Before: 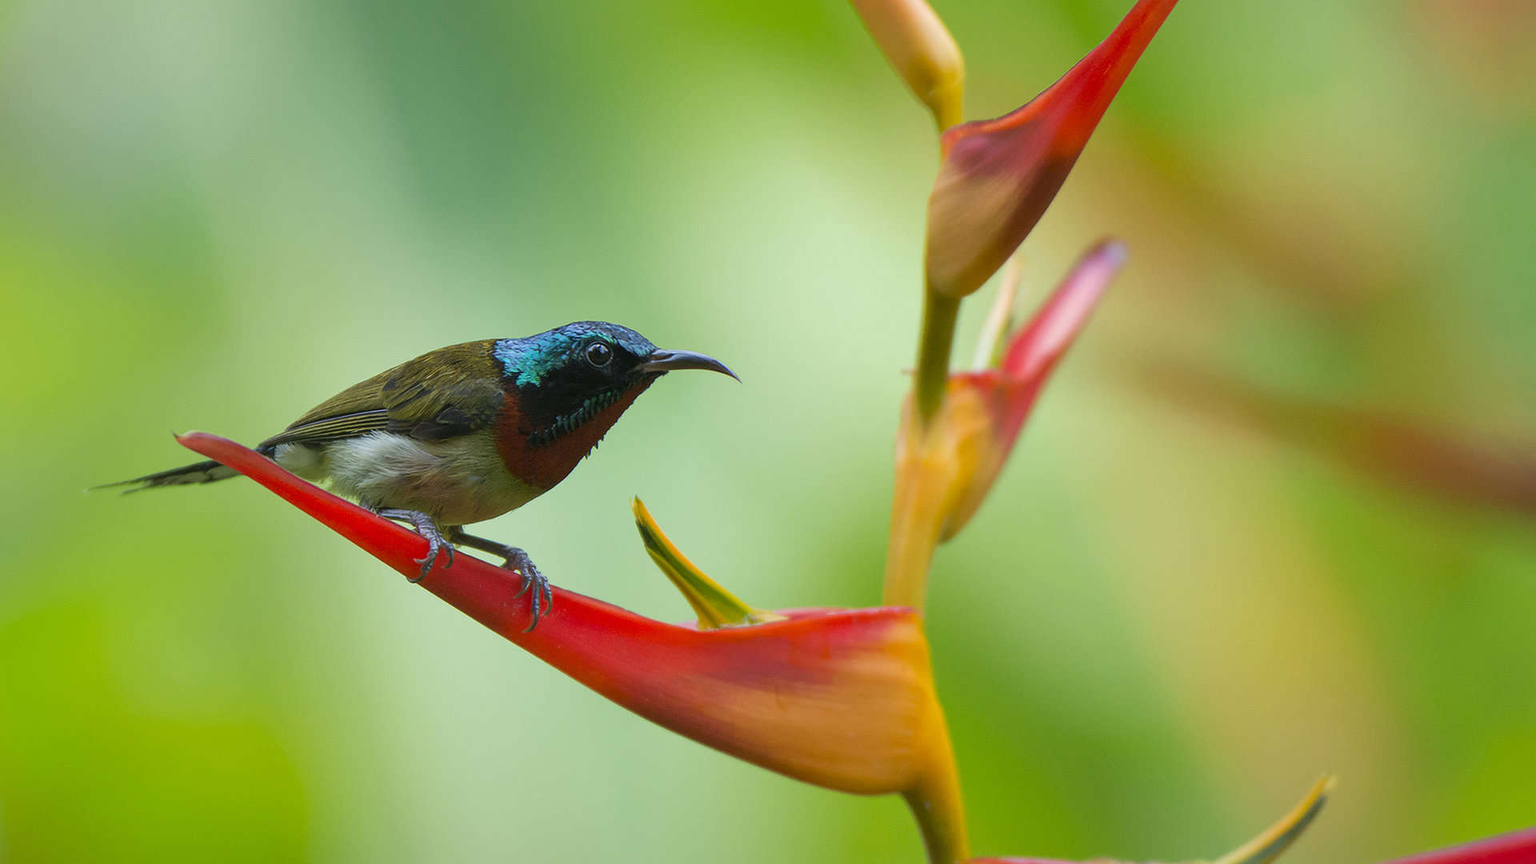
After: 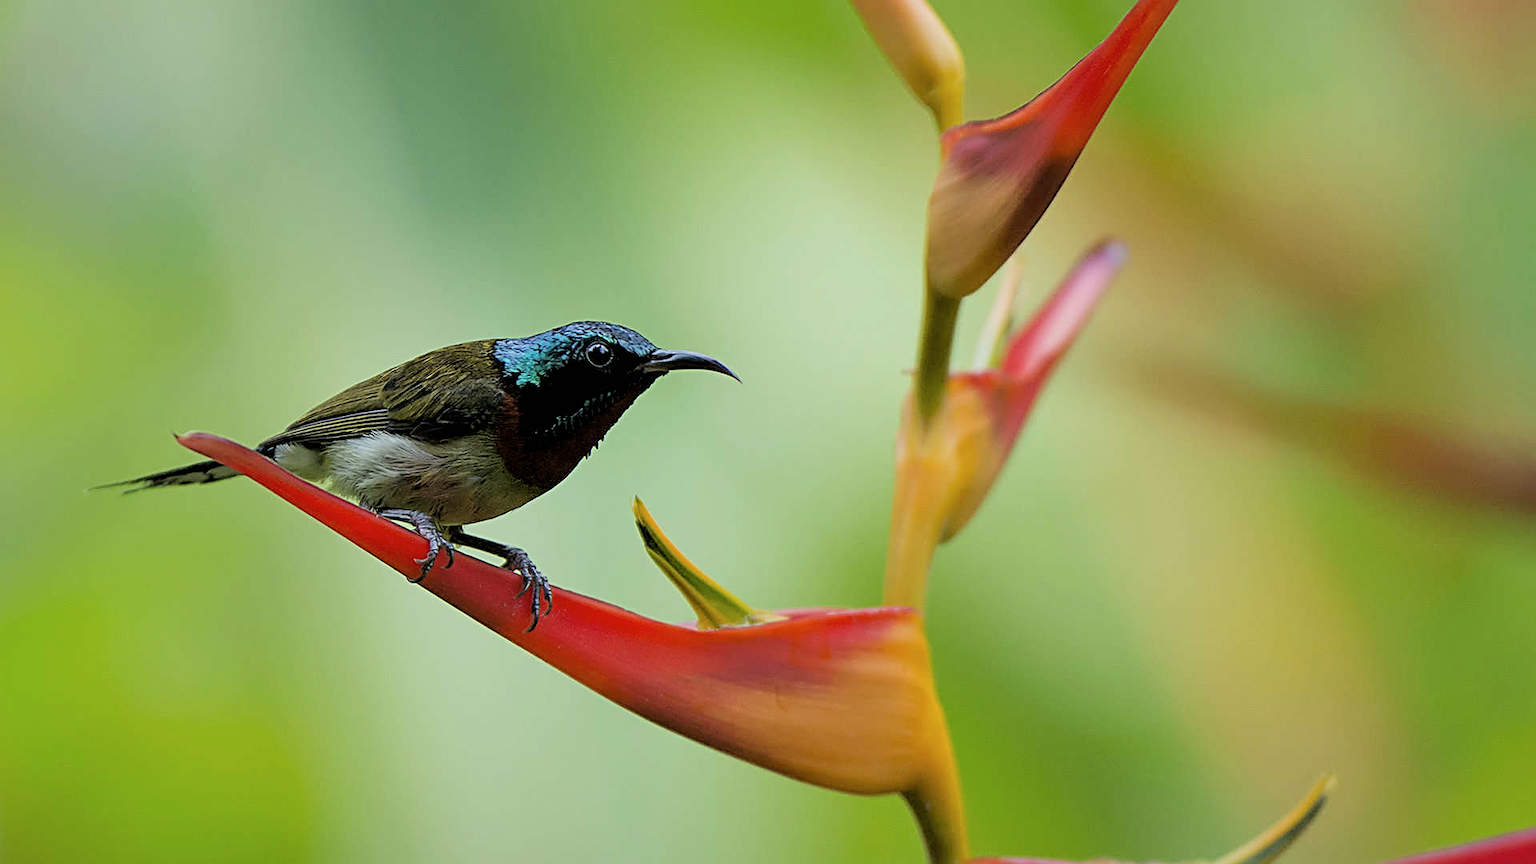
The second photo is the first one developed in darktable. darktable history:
filmic rgb: black relative exposure -3.81 EV, white relative exposure 3.48 EV, hardness 2.55, contrast 1.103, color science v6 (2022)
contrast brightness saturation: contrast 0.005, saturation -0.054
sharpen: radius 2.834, amount 0.717
